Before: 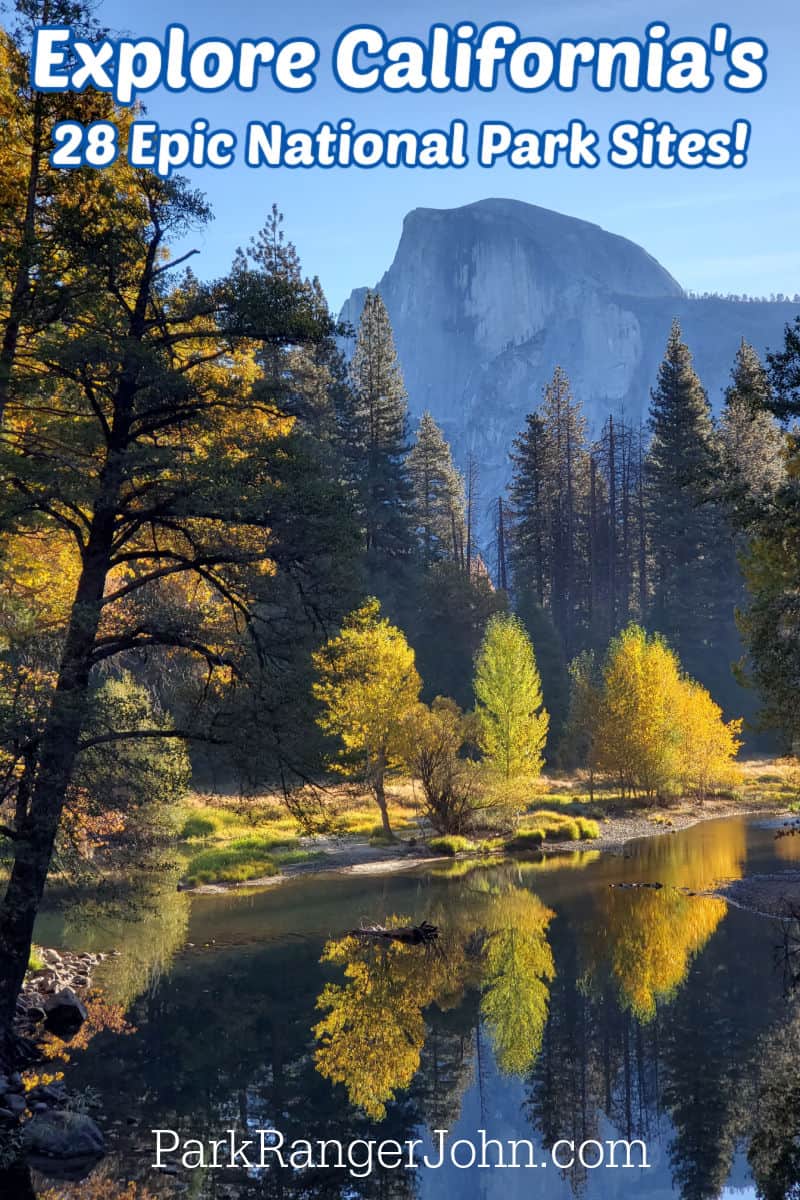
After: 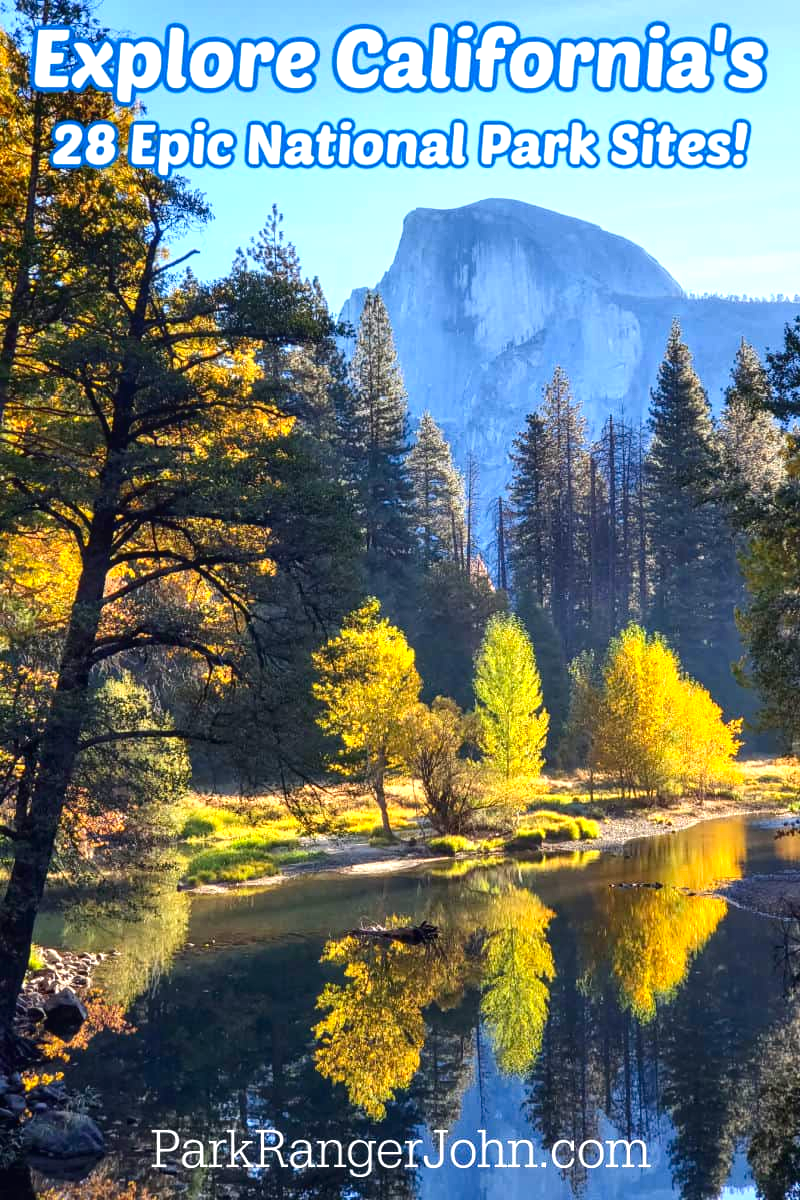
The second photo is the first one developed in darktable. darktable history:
contrast brightness saturation: contrast 0.13, brightness -0.05, saturation 0.16
exposure: black level correction 0, exposure 0.9 EV, compensate highlight preservation false
color balance: on, module defaults
local contrast: detail 110%
